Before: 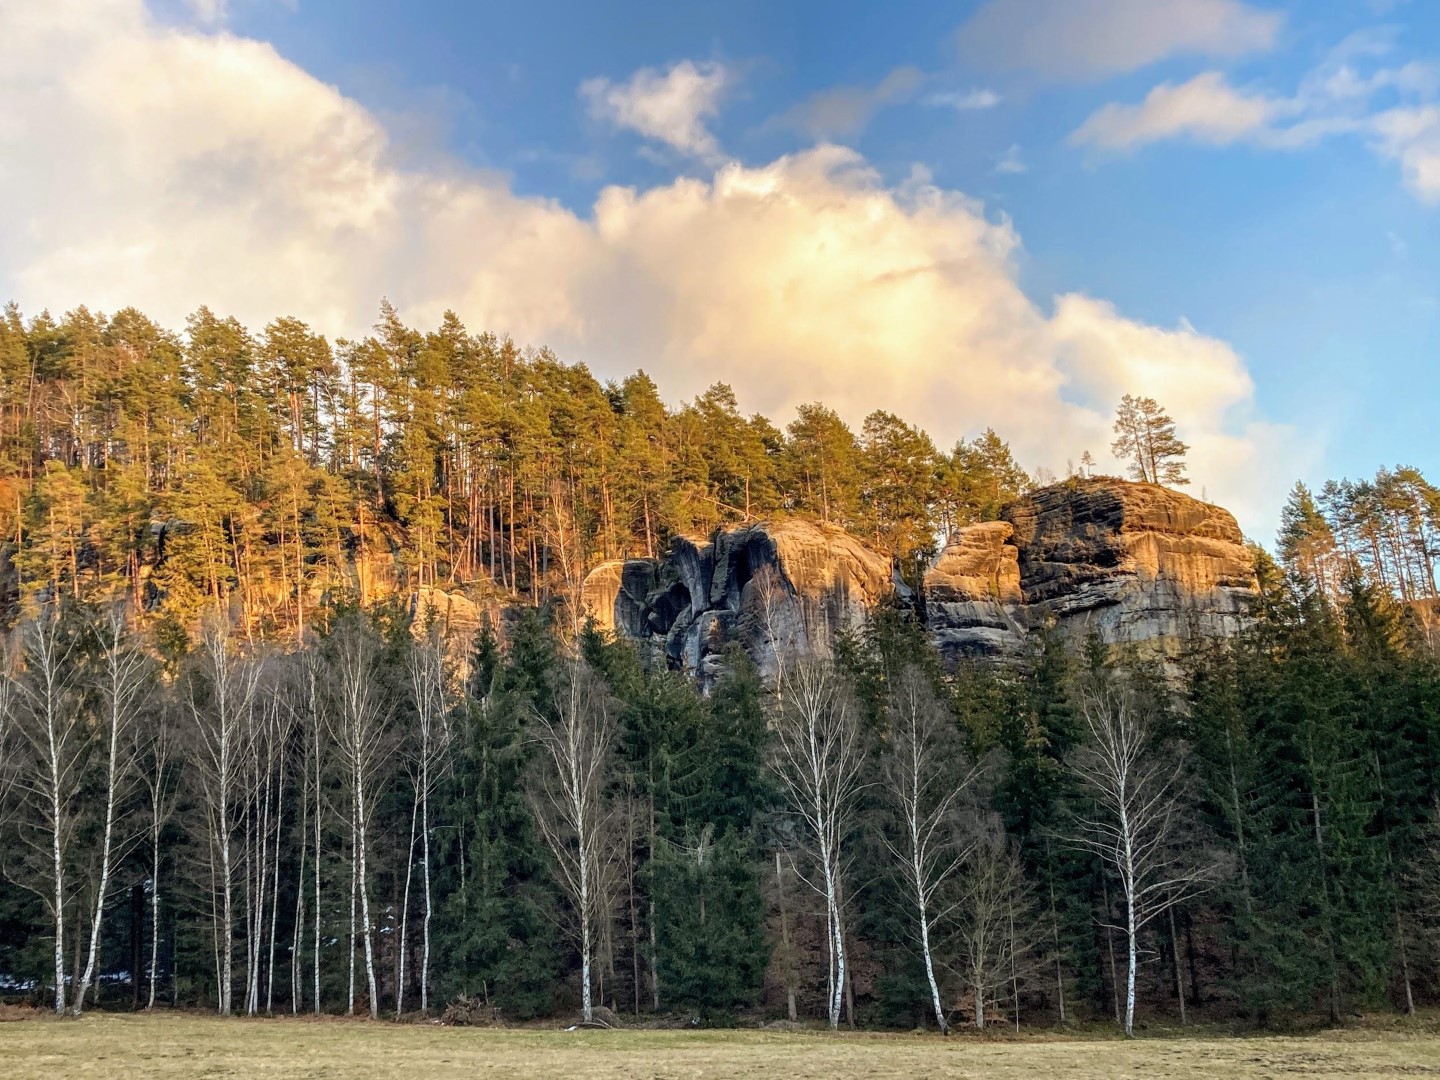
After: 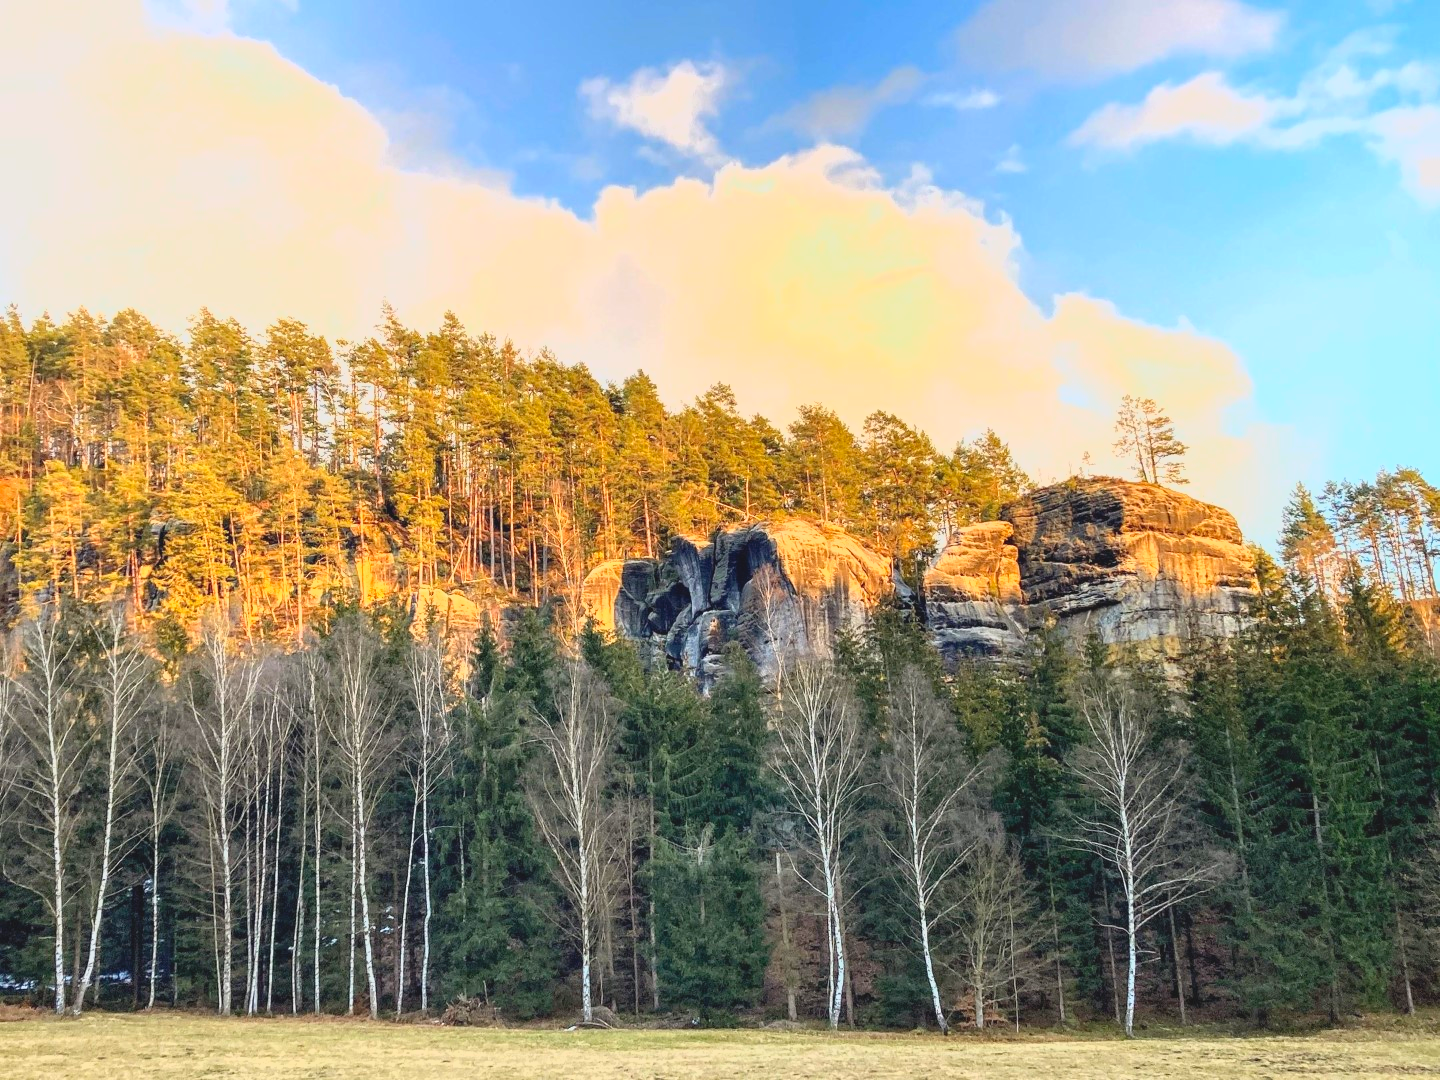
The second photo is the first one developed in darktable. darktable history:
lowpass: radius 0.1, contrast 0.85, saturation 1.1, unbound 0
exposure: exposure 0.935 EV, compensate highlight preservation false
